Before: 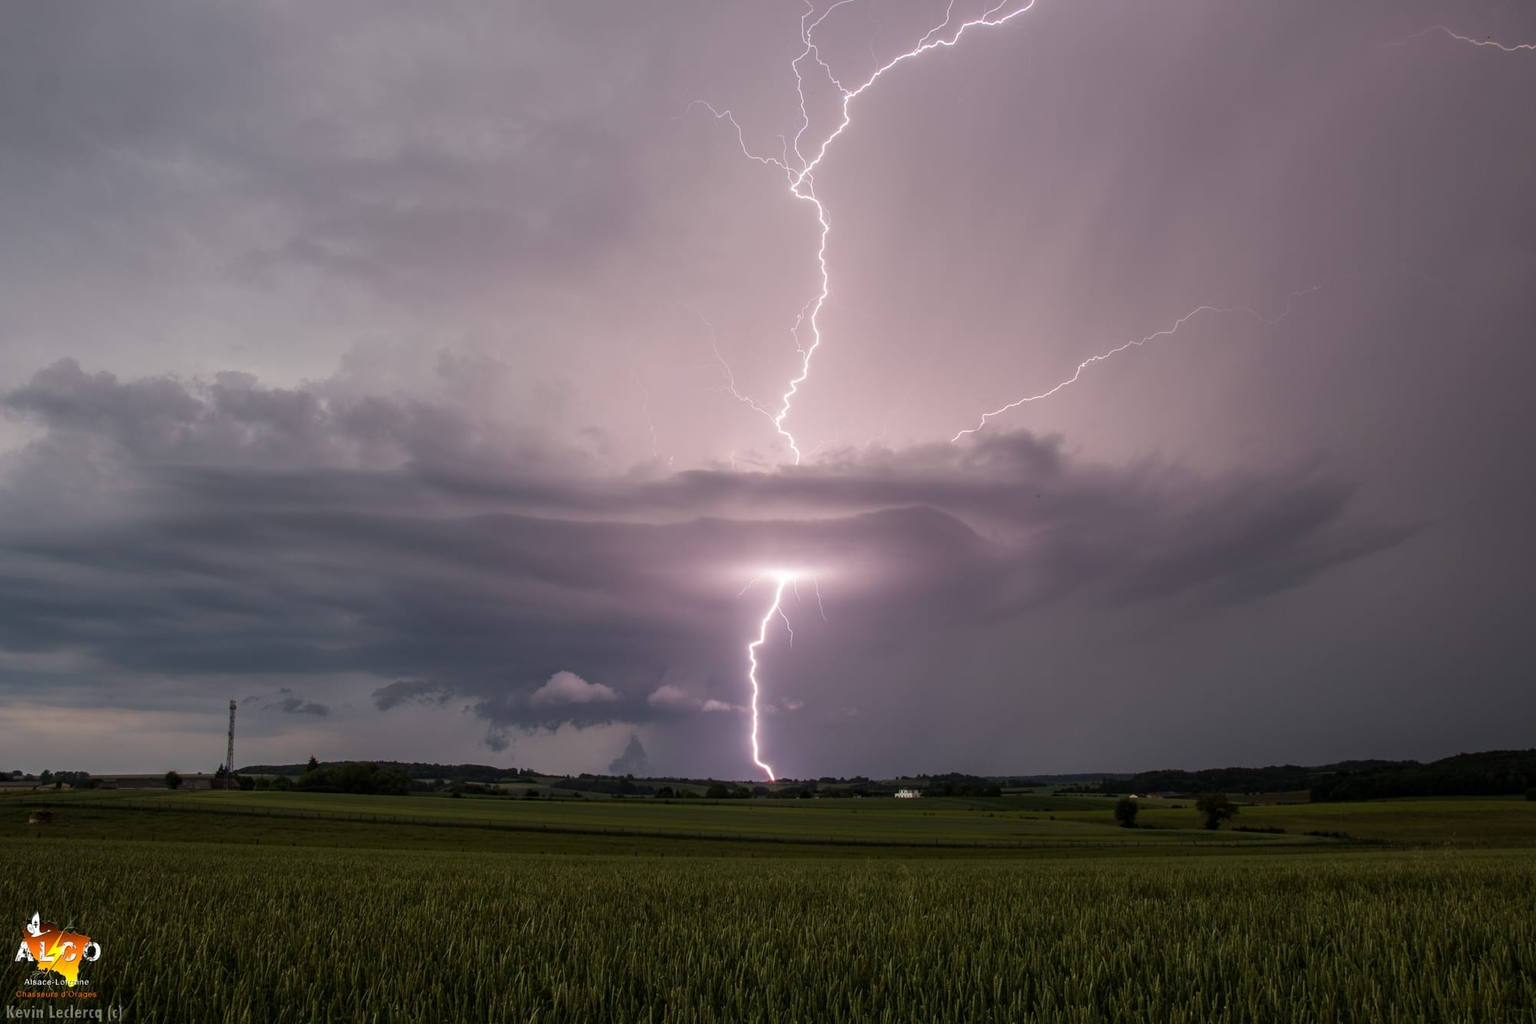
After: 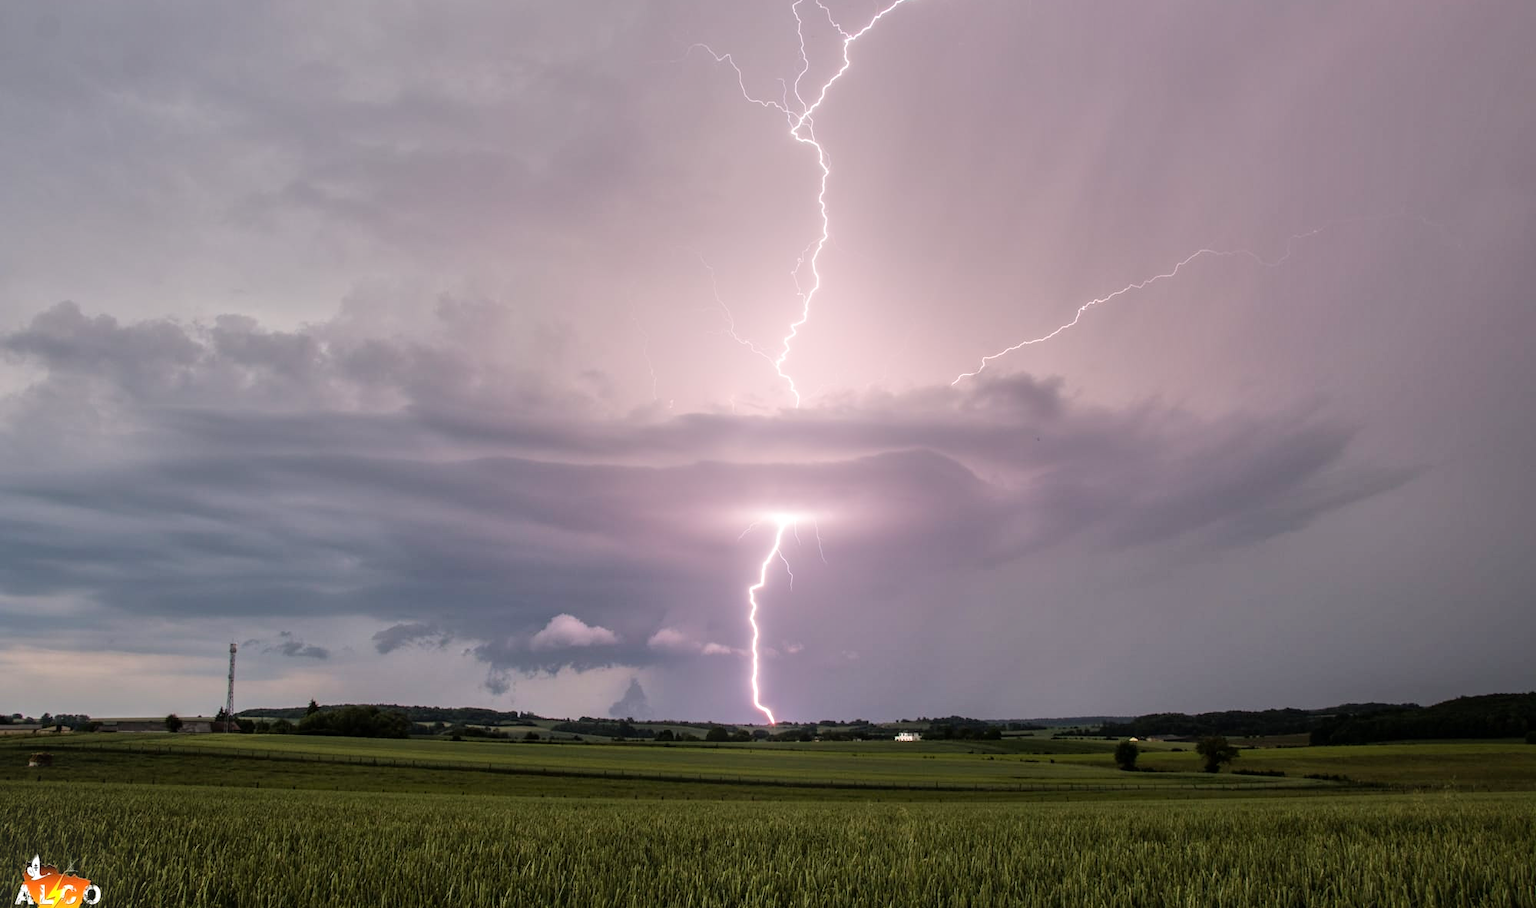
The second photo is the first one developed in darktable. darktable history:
crop and rotate: top 5.609%, bottom 5.609%
bloom: on, module defaults
tone equalizer: -7 EV 0.15 EV, -6 EV 0.6 EV, -5 EV 1.15 EV, -4 EV 1.33 EV, -3 EV 1.15 EV, -2 EV 0.6 EV, -1 EV 0.15 EV, mask exposure compensation -0.5 EV
